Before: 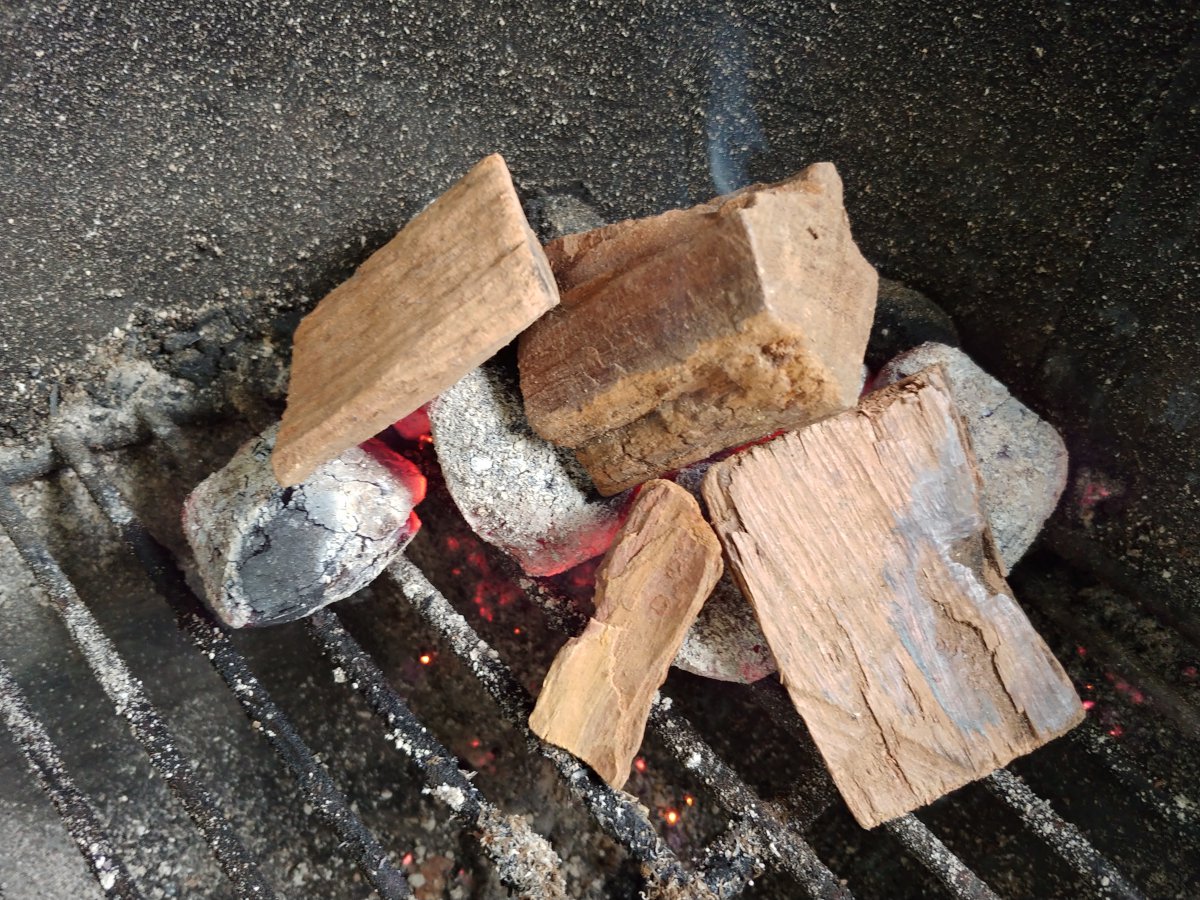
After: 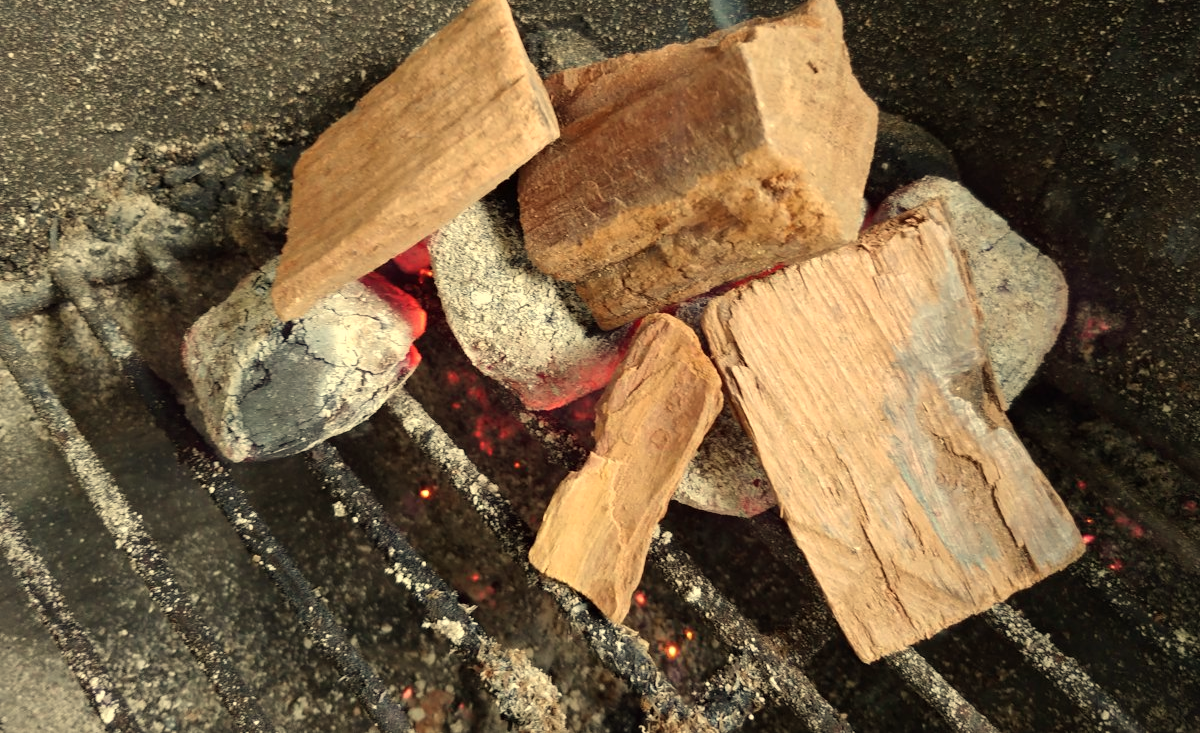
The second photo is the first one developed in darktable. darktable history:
white balance: red 1.08, blue 0.791
crop and rotate: top 18.507%
